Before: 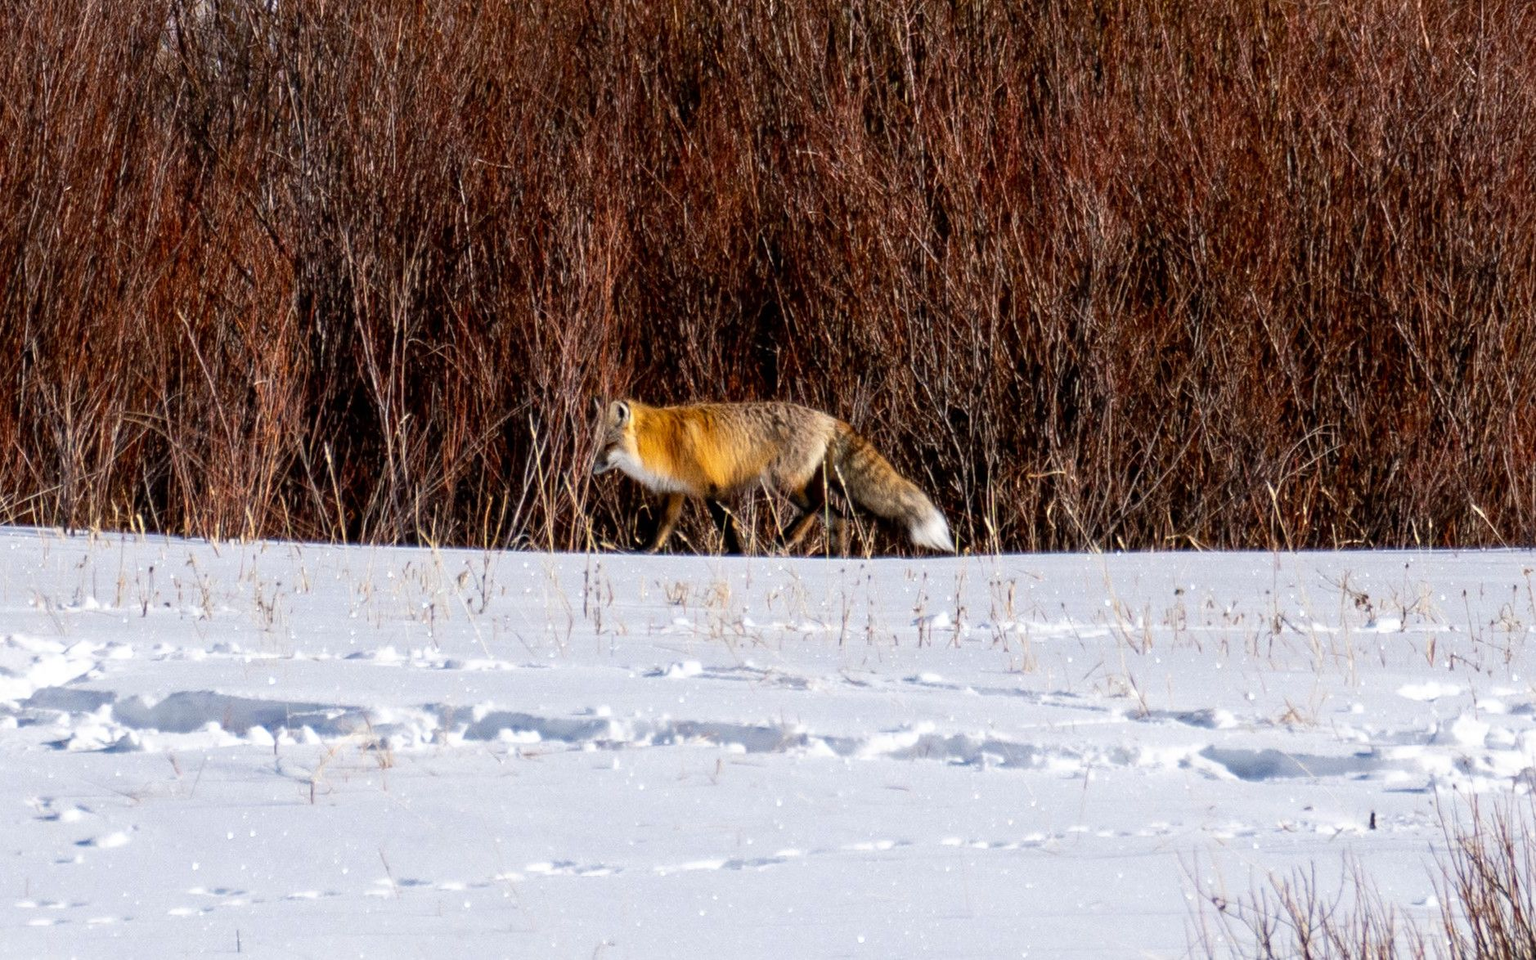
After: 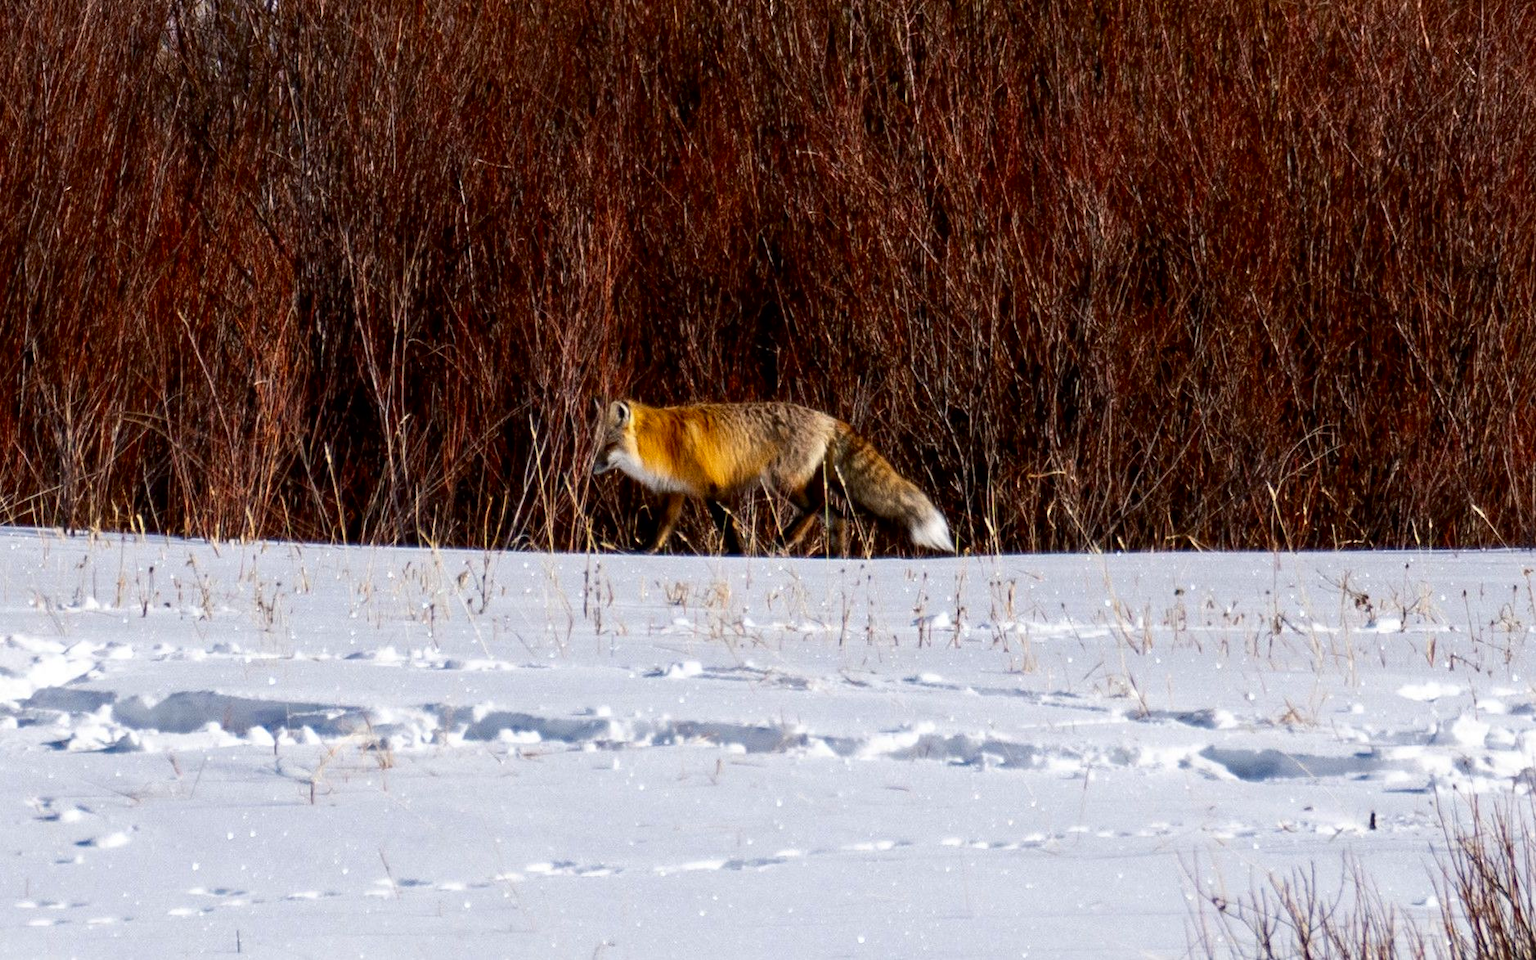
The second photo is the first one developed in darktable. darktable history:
contrast brightness saturation: contrast 0.067, brightness -0.144, saturation 0.119
